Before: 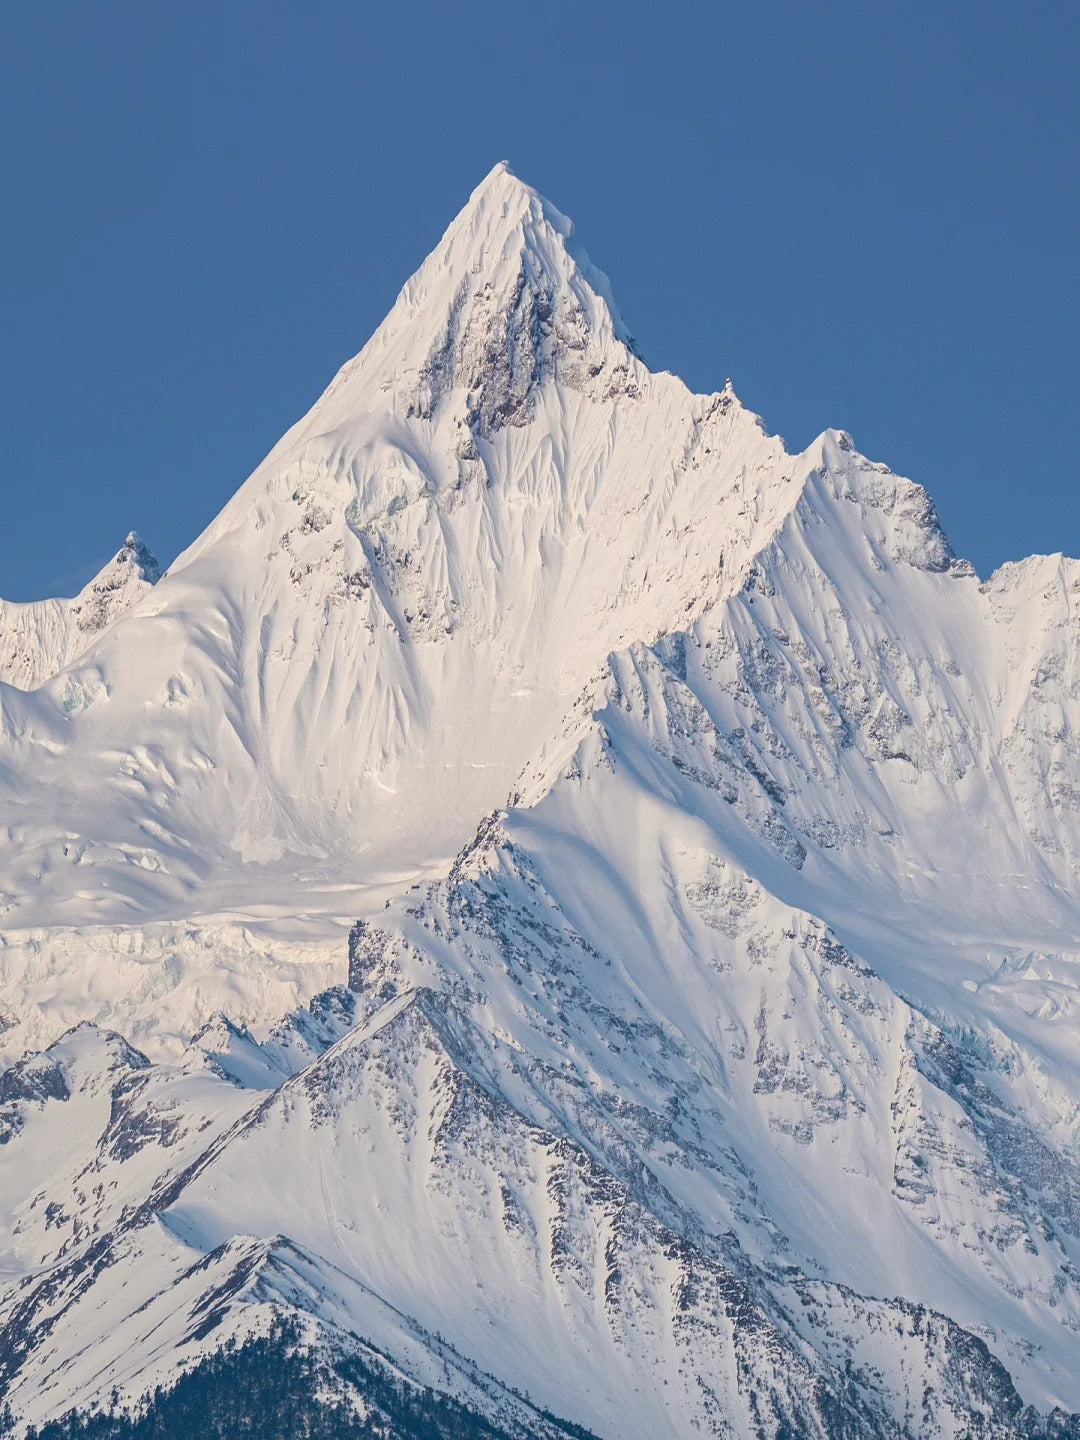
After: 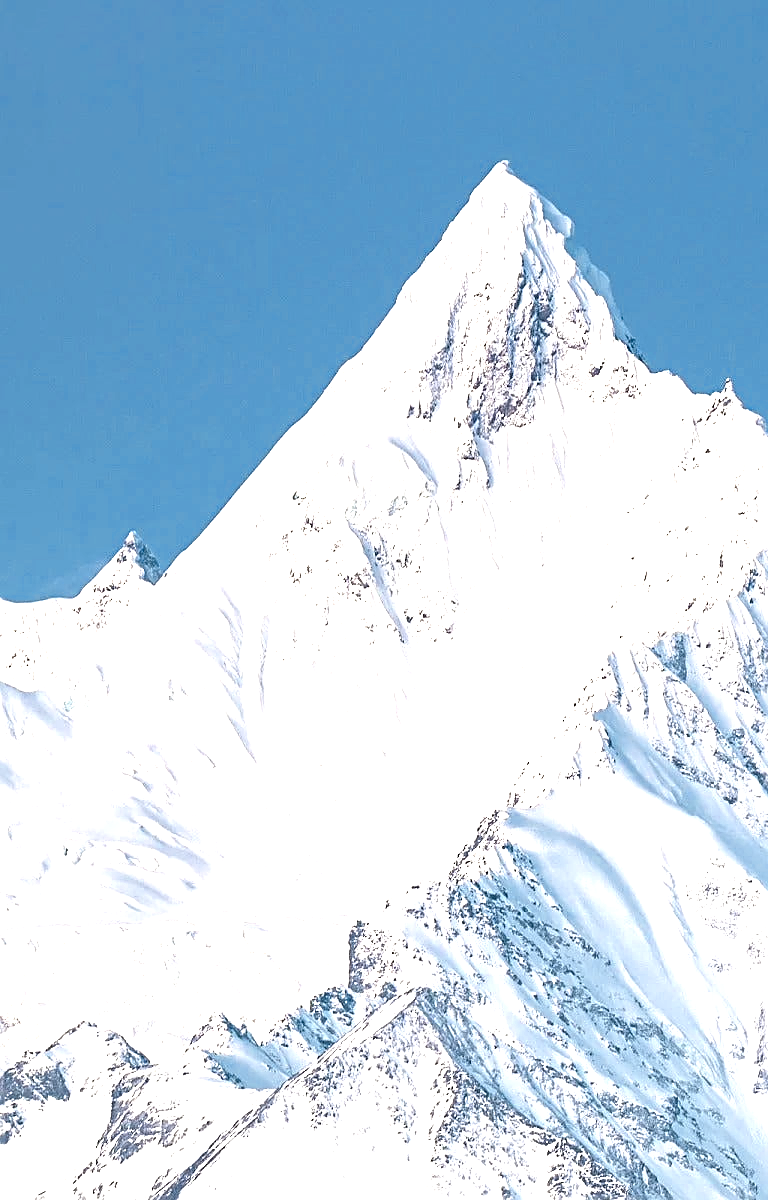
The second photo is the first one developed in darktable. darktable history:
exposure: black level correction 0, exposure 1.741 EV, compensate exposure bias true, compensate highlight preservation false
crop: right 28.885%, bottom 16.626%
color contrast: green-magenta contrast 0.96
color zones: curves: ch0 [(0.25, 0.667) (0.758, 0.368)]; ch1 [(0.215, 0.245) (0.761, 0.373)]; ch2 [(0.247, 0.554) (0.761, 0.436)]
sharpen: amount 0.75
